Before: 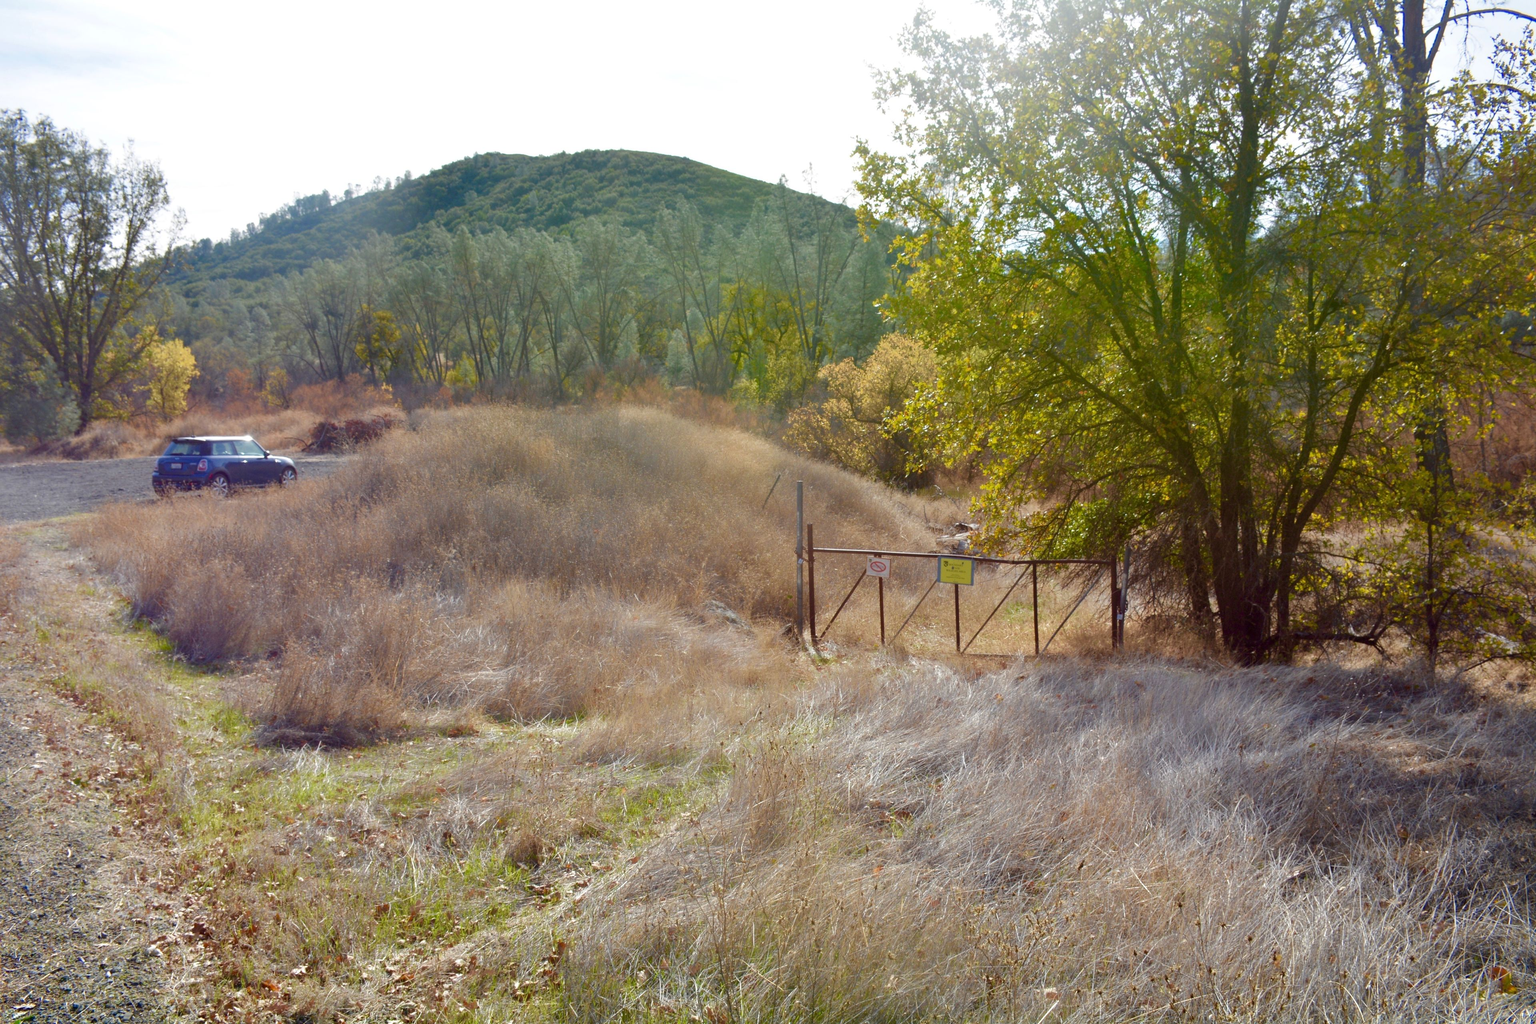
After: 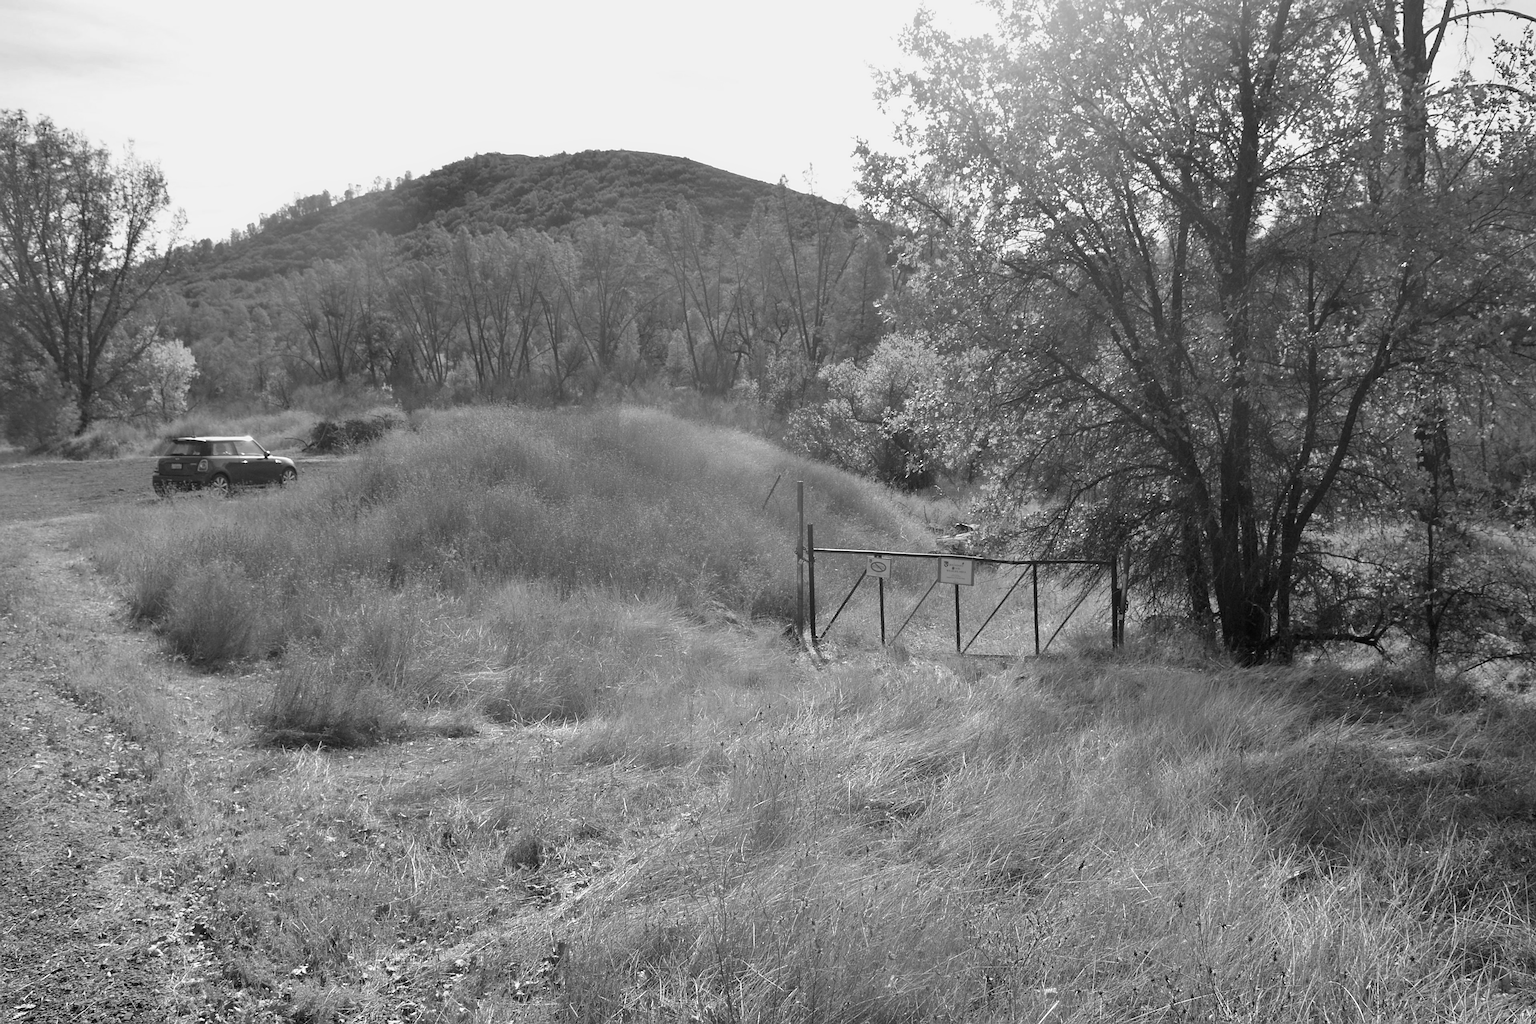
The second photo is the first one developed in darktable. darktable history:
monochrome: a 73.58, b 64.21
sharpen: on, module defaults
